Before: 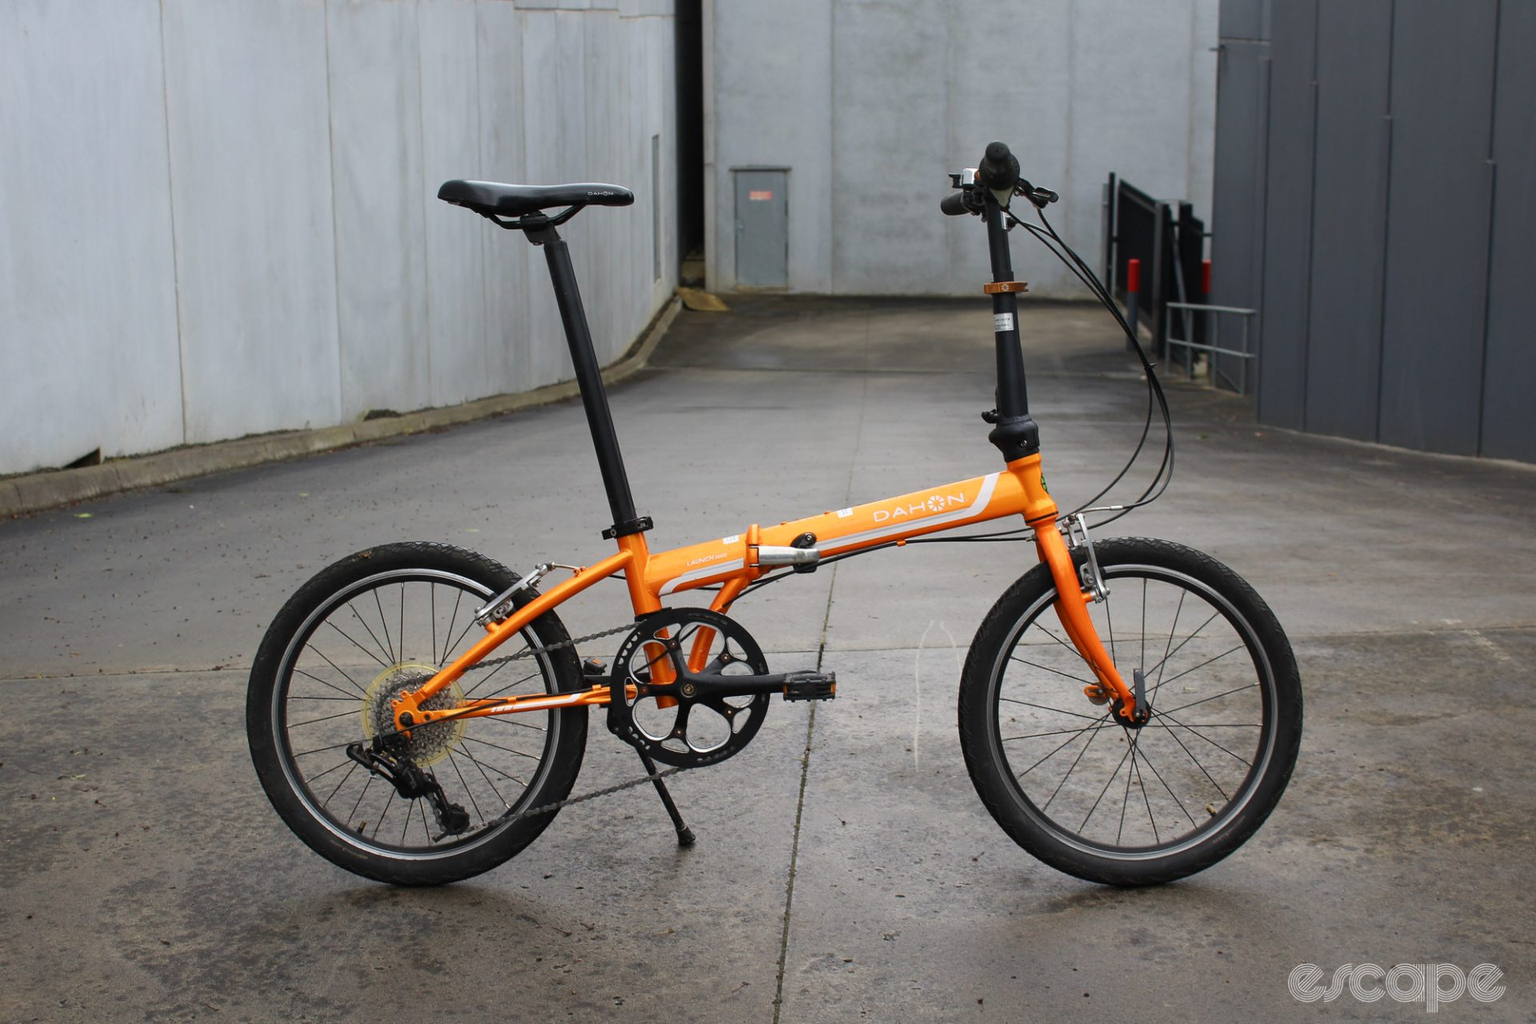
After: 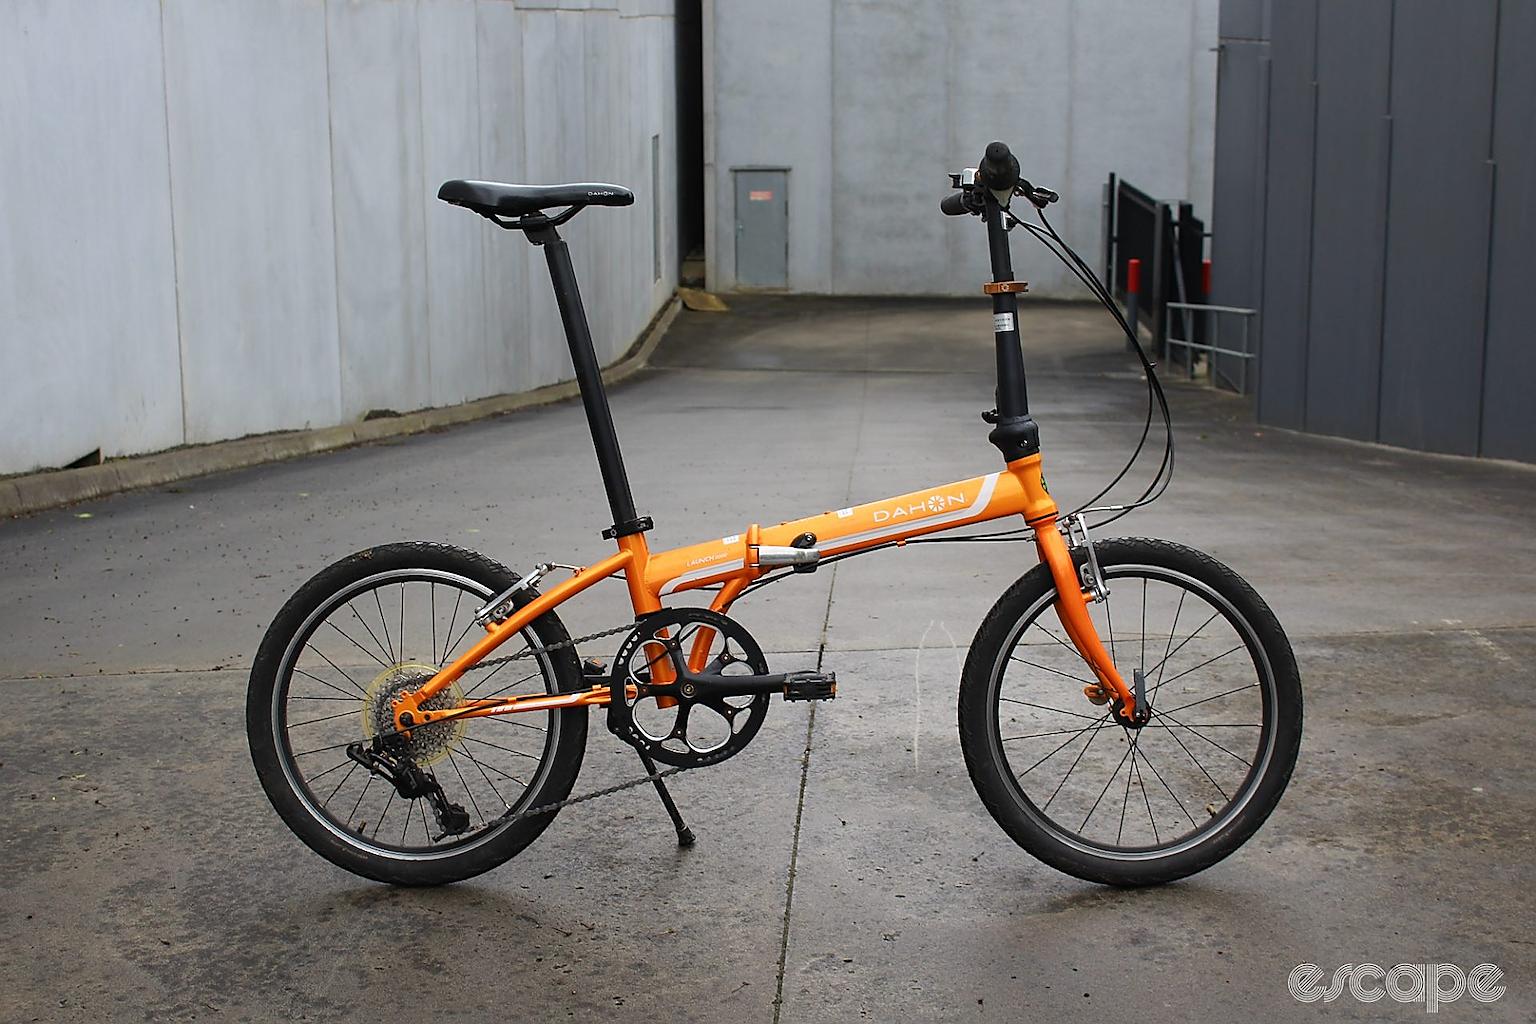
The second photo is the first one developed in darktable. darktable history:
sharpen: radius 1.392, amount 1.264, threshold 0.82
